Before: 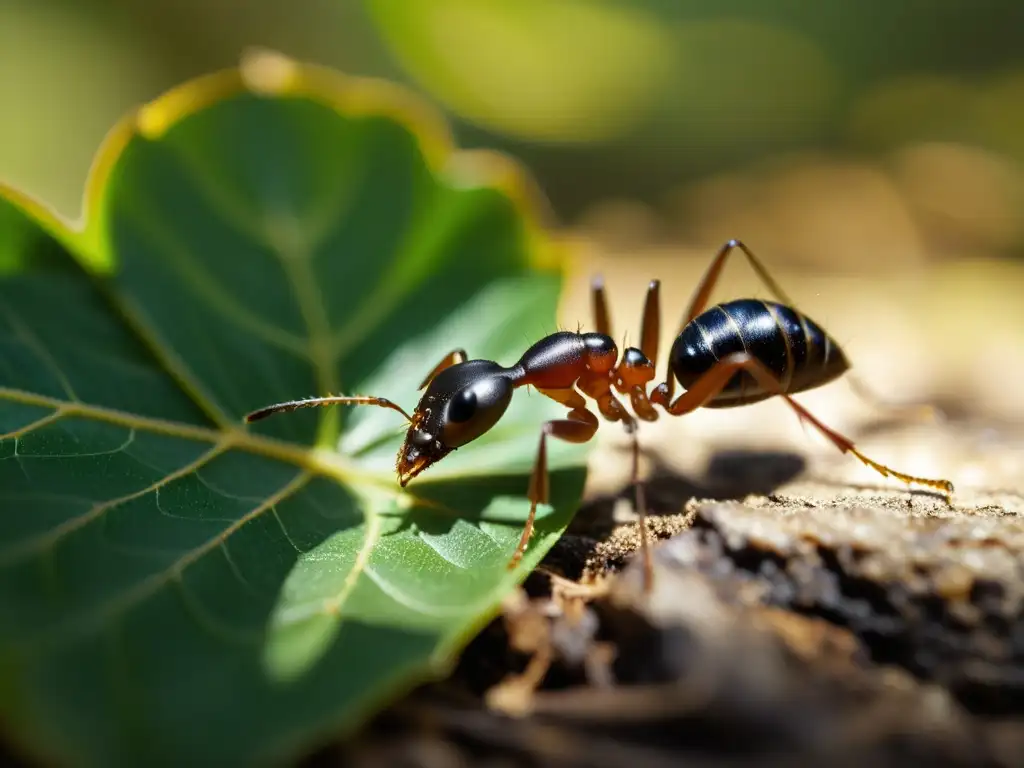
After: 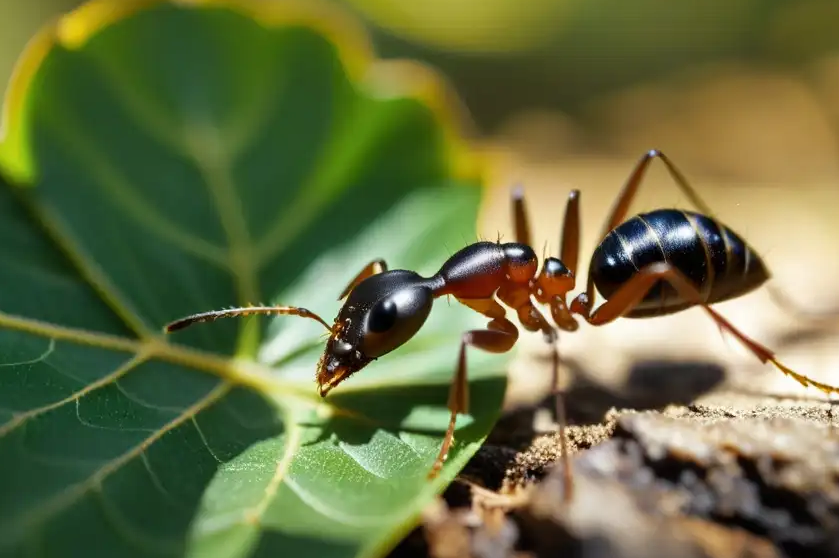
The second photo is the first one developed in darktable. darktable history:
crop: left 7.856%, top 11.836%, right 10.12%, bottom 15.387%
shadows and highlights: highlights color adjustment 0%, soften with gaussian
